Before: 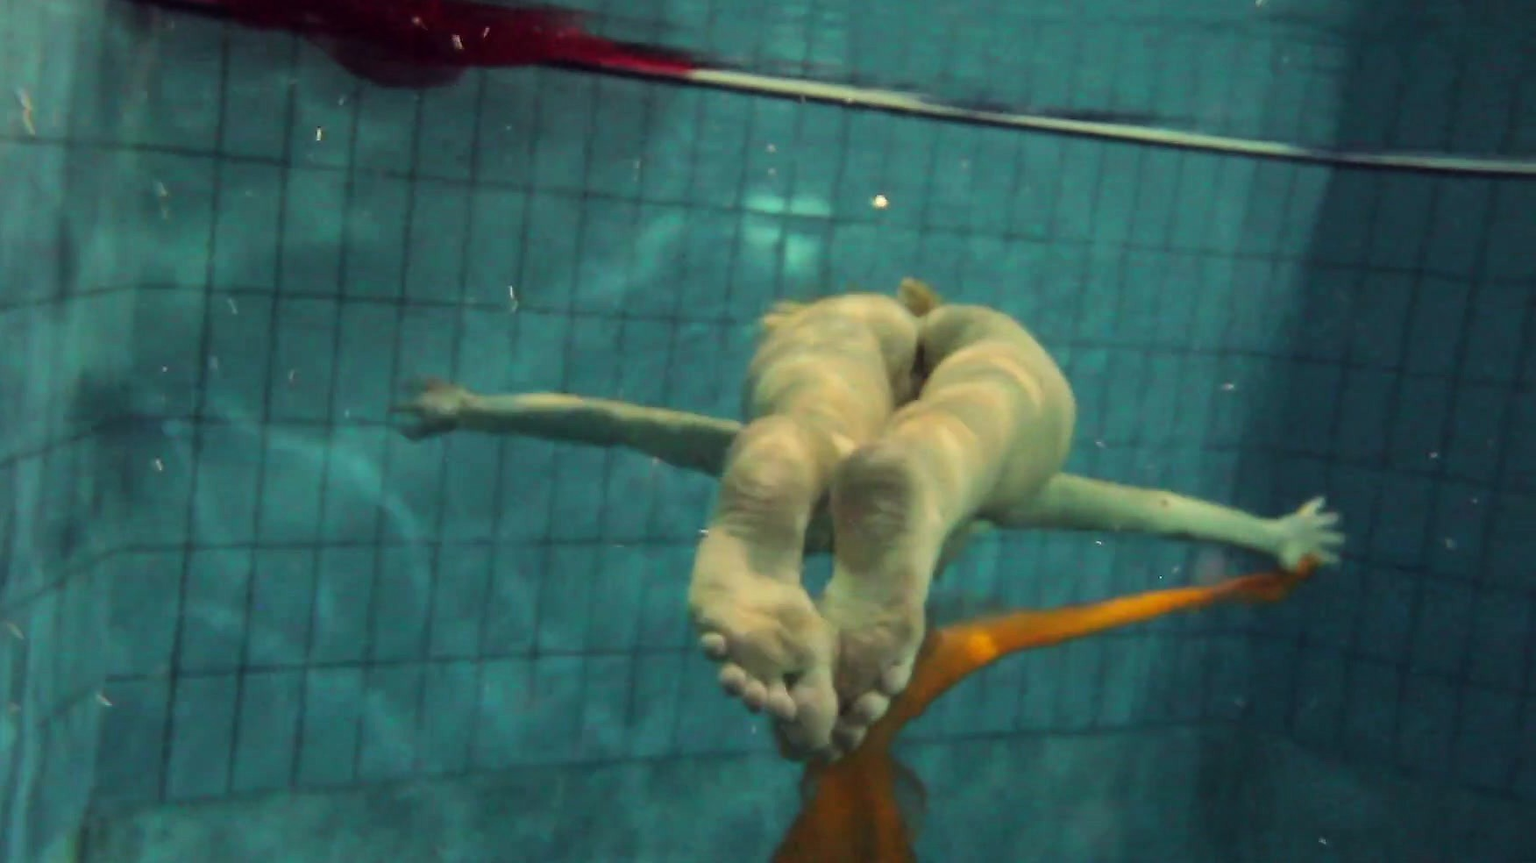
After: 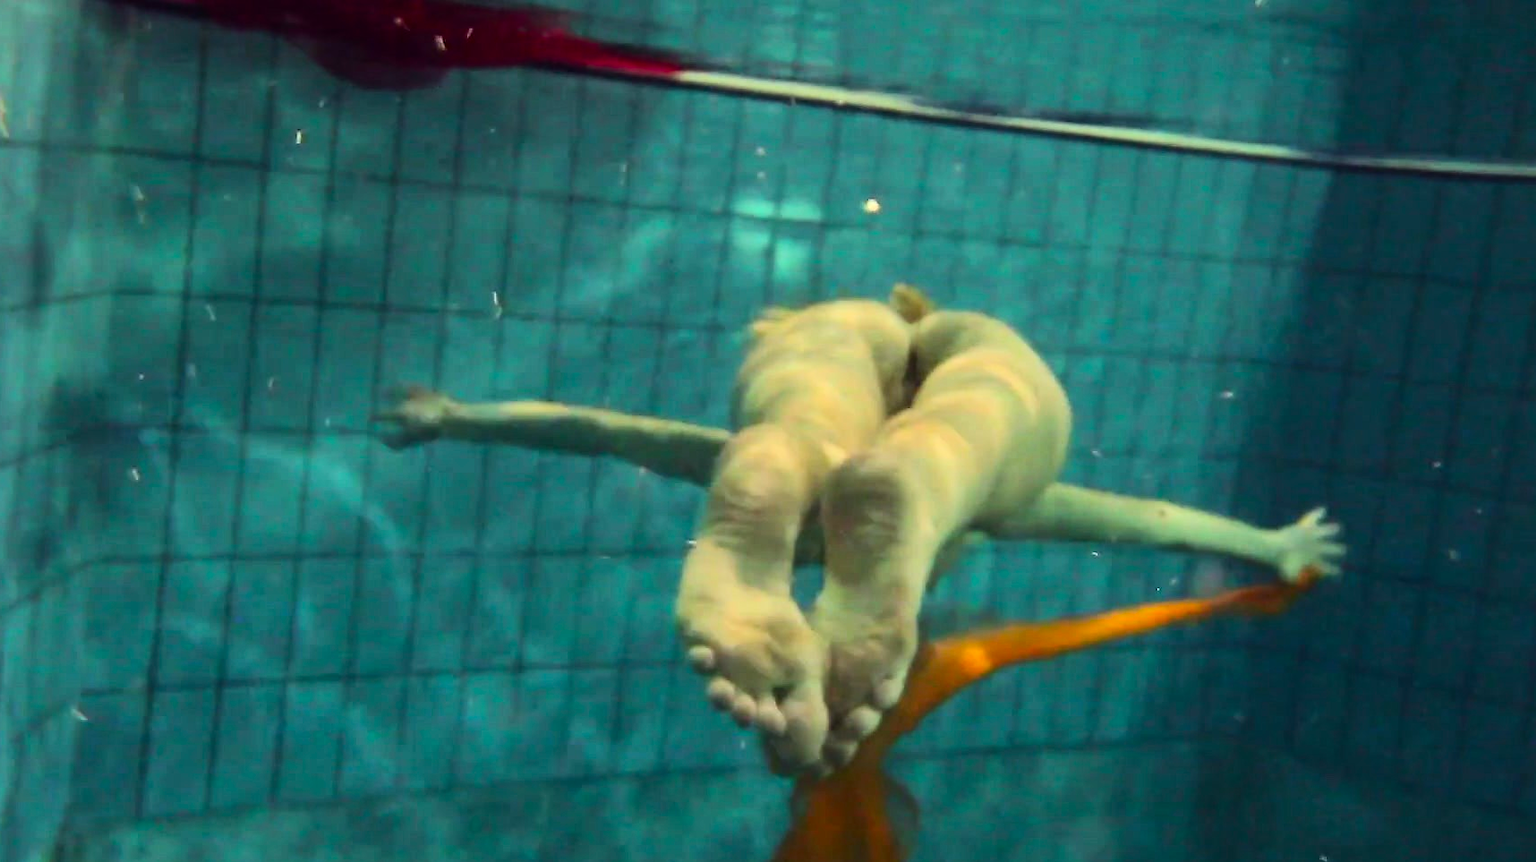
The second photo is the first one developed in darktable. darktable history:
contrast brightness saturation: contrast 0.23, brightness 0.1, saturation 0.29
tone equalizer: on, module defaults
crop: left 1.743%, right 0.268%, bottom 2.011%
